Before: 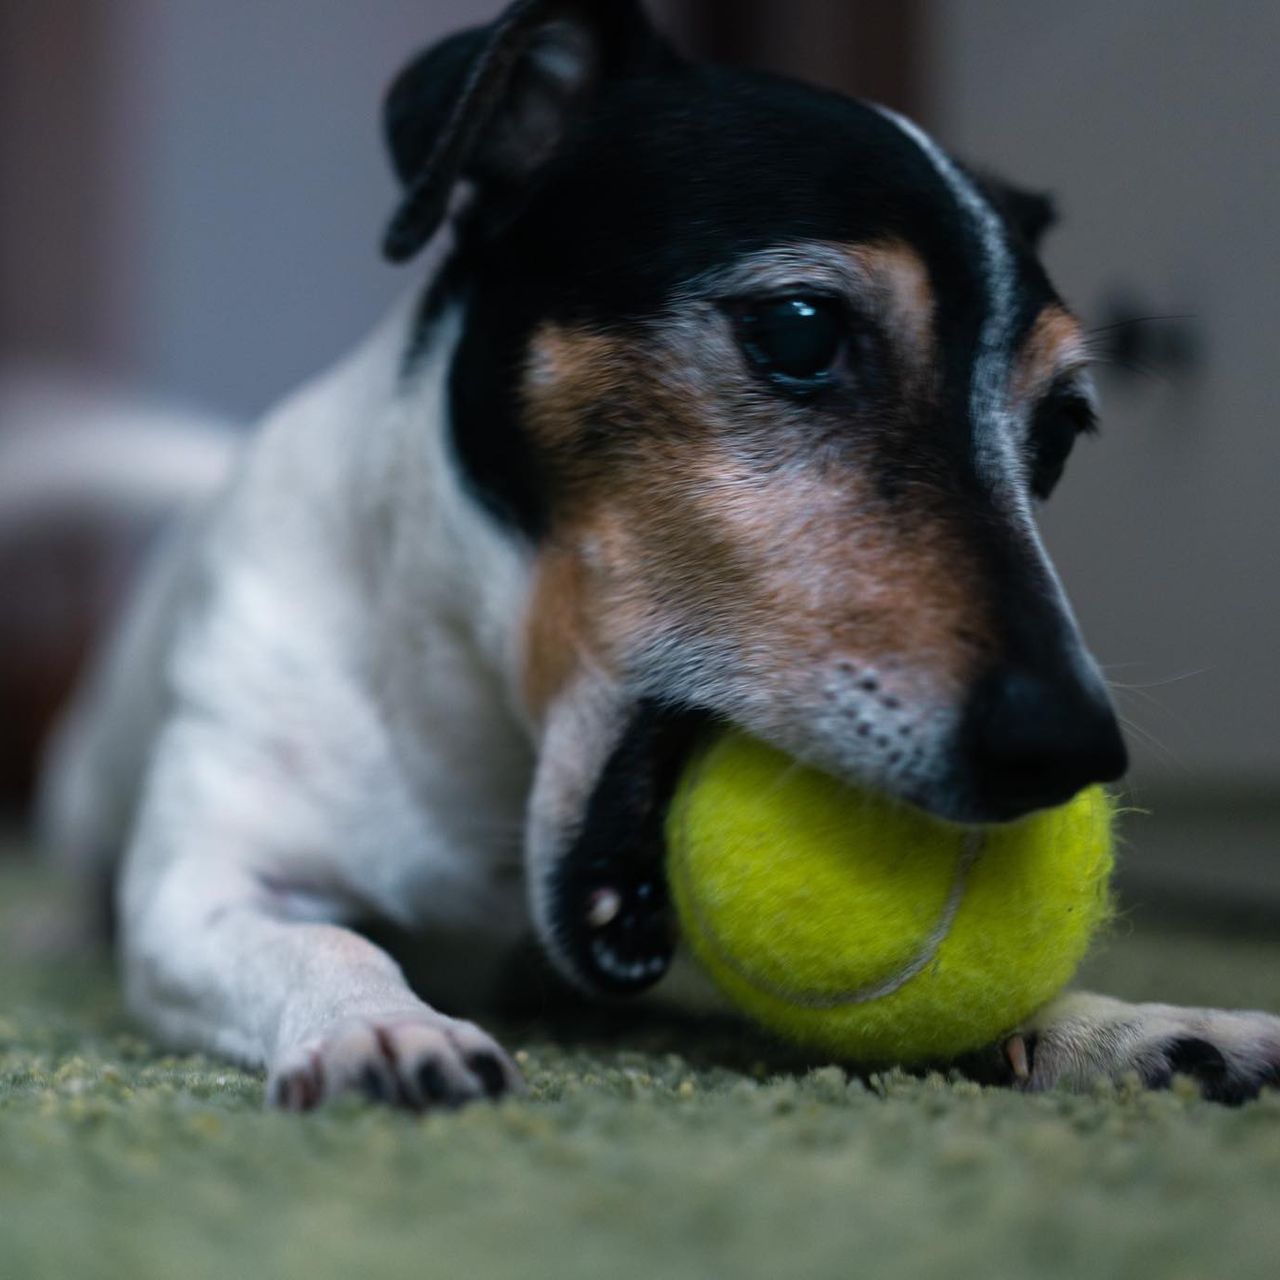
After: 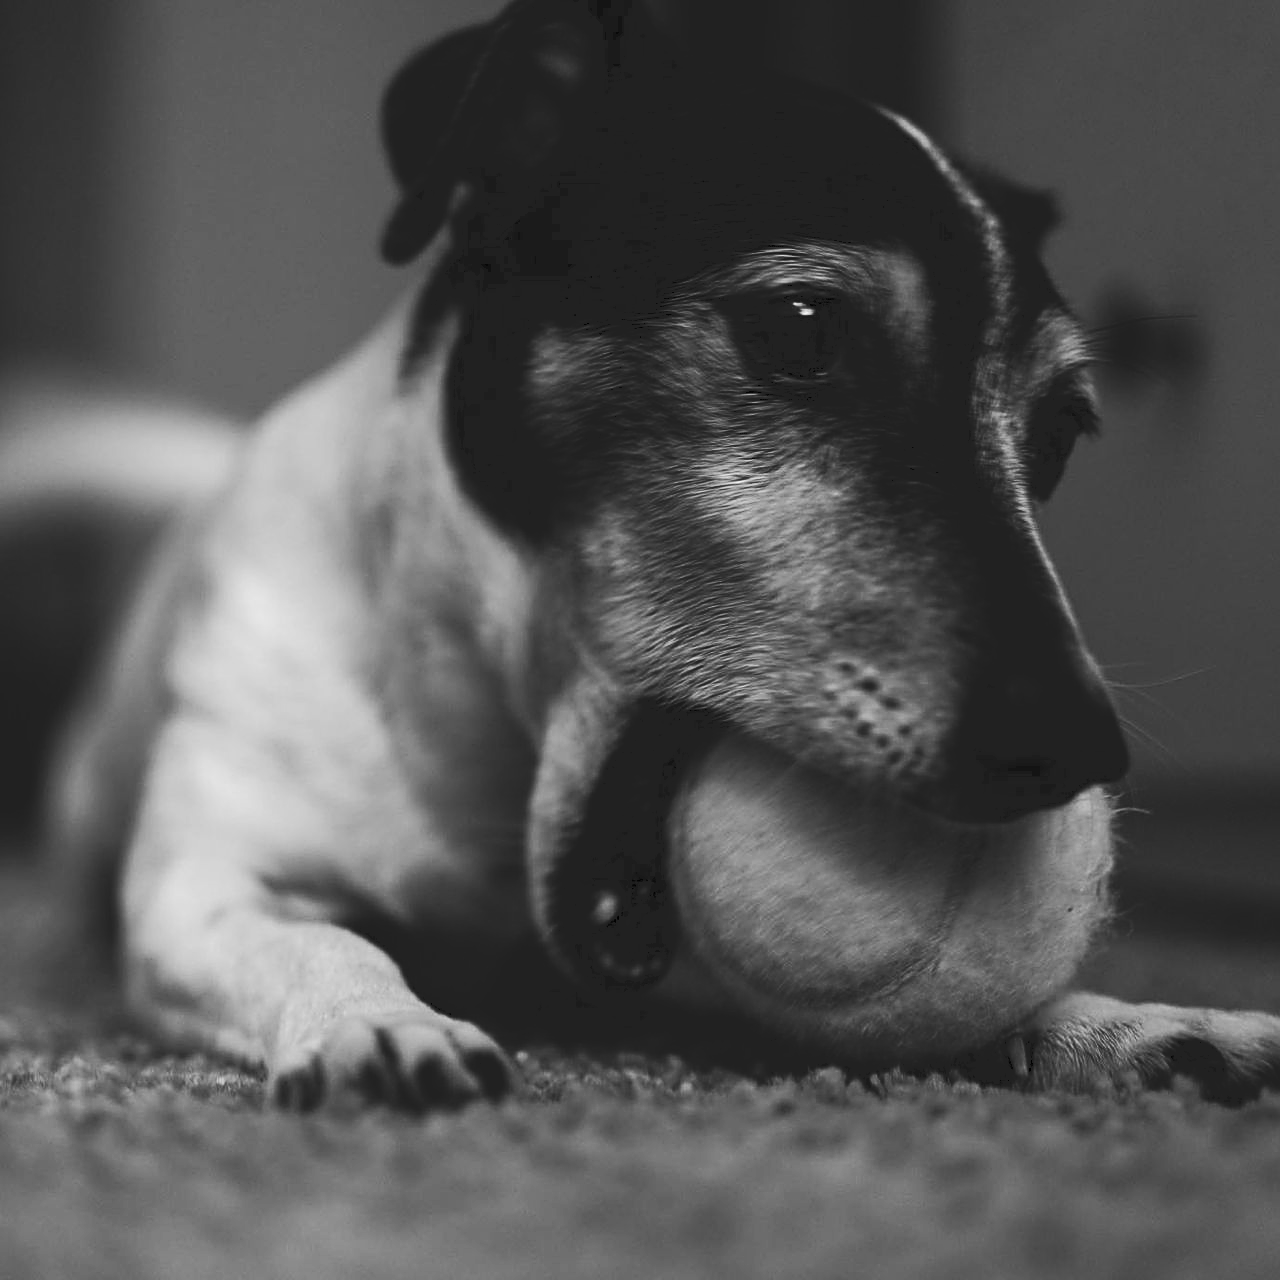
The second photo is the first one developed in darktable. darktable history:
monochrome: on, module defaults
tone curve: curves: ch0 [(0, 0) (0.003, 0.126) (0.011, 0.129) (0.025, 0.129) (0.044, 0.136) (0.069, 0.145) (0.1, 0.162) (0.136, 0.182) (0.177, 0.211) (0.224, 0.254) (0.277, 0.307) (0.335, 0.366) (0.399, 0.441) (0.468, 0.533) (0.543, 0.624) (0.623, 0.702) (0.709, 0.774) (0.801, 0.835) (0.898, 0.904) (1, 1)], preserve colors none
sharpen: amount 0.6
contrast brightness saturation: contrast 0.07, brightness -0.14, saturation 0.11
